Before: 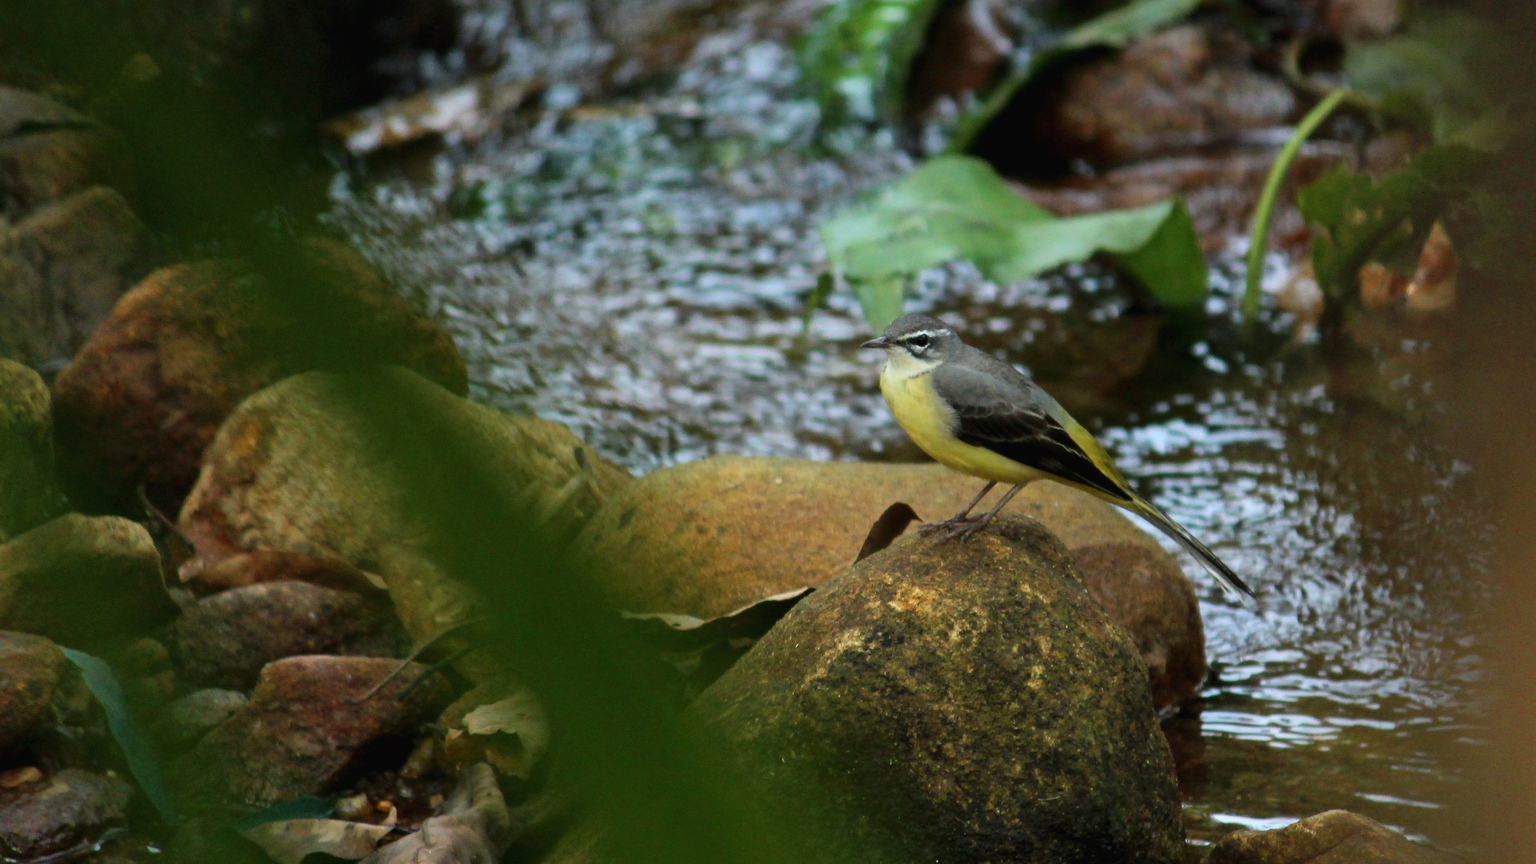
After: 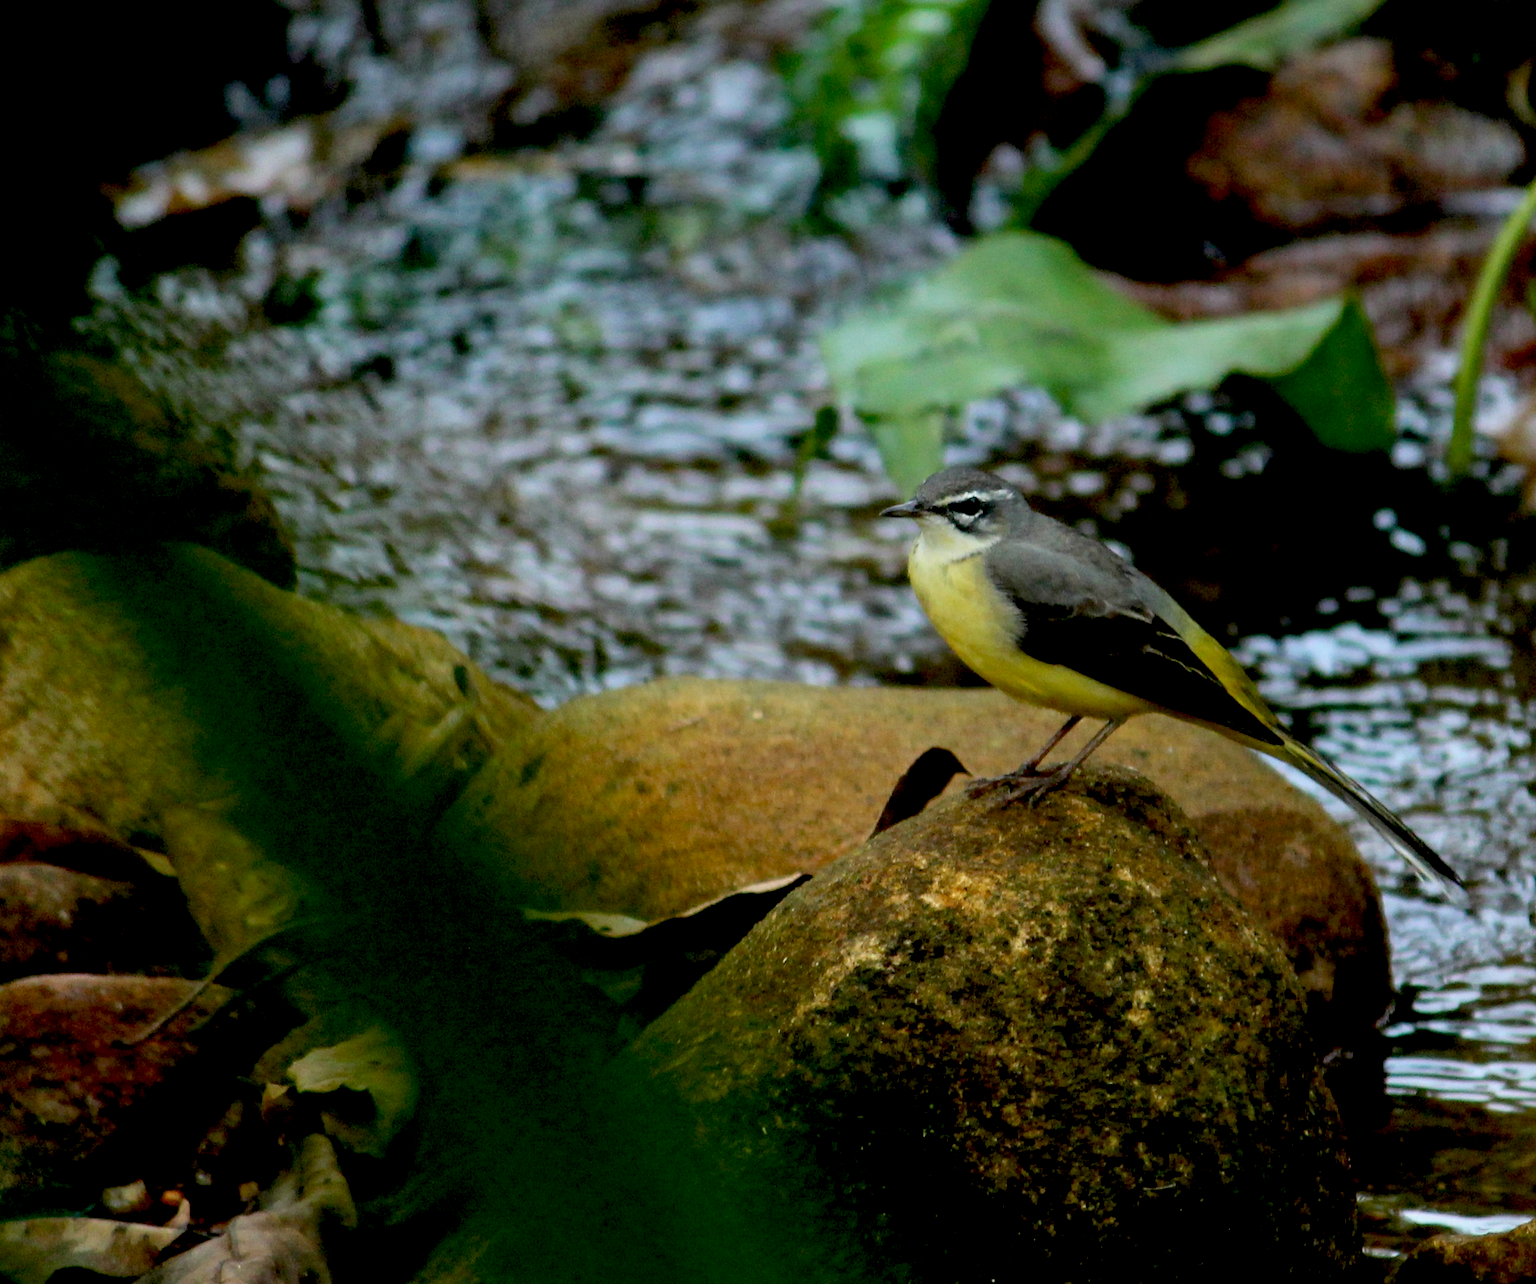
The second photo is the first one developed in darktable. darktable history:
exposure: black level correction 0.029, exposure -0.082 EV, compensate highlight preservation false
crop and rotate: left 17.552%, right 15.166%
tone equalizer: on, module defaults
